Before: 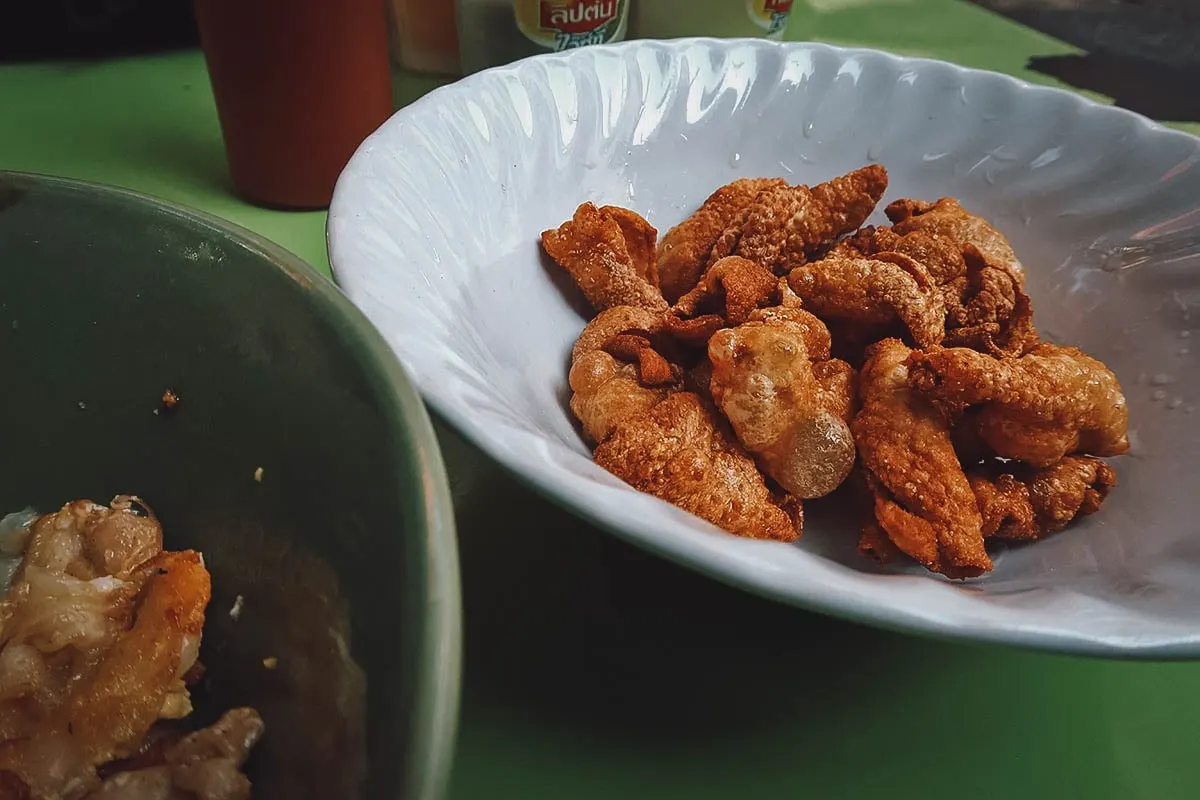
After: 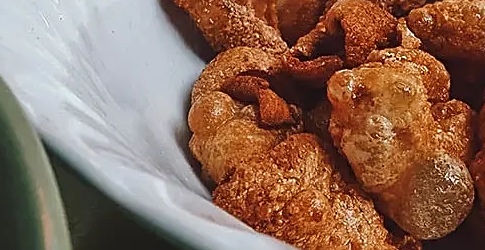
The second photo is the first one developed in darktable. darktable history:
crop: left 31.799%, top 32.425%, right 27.775%, bottom 36.264%
sharpen: on, module defaults
